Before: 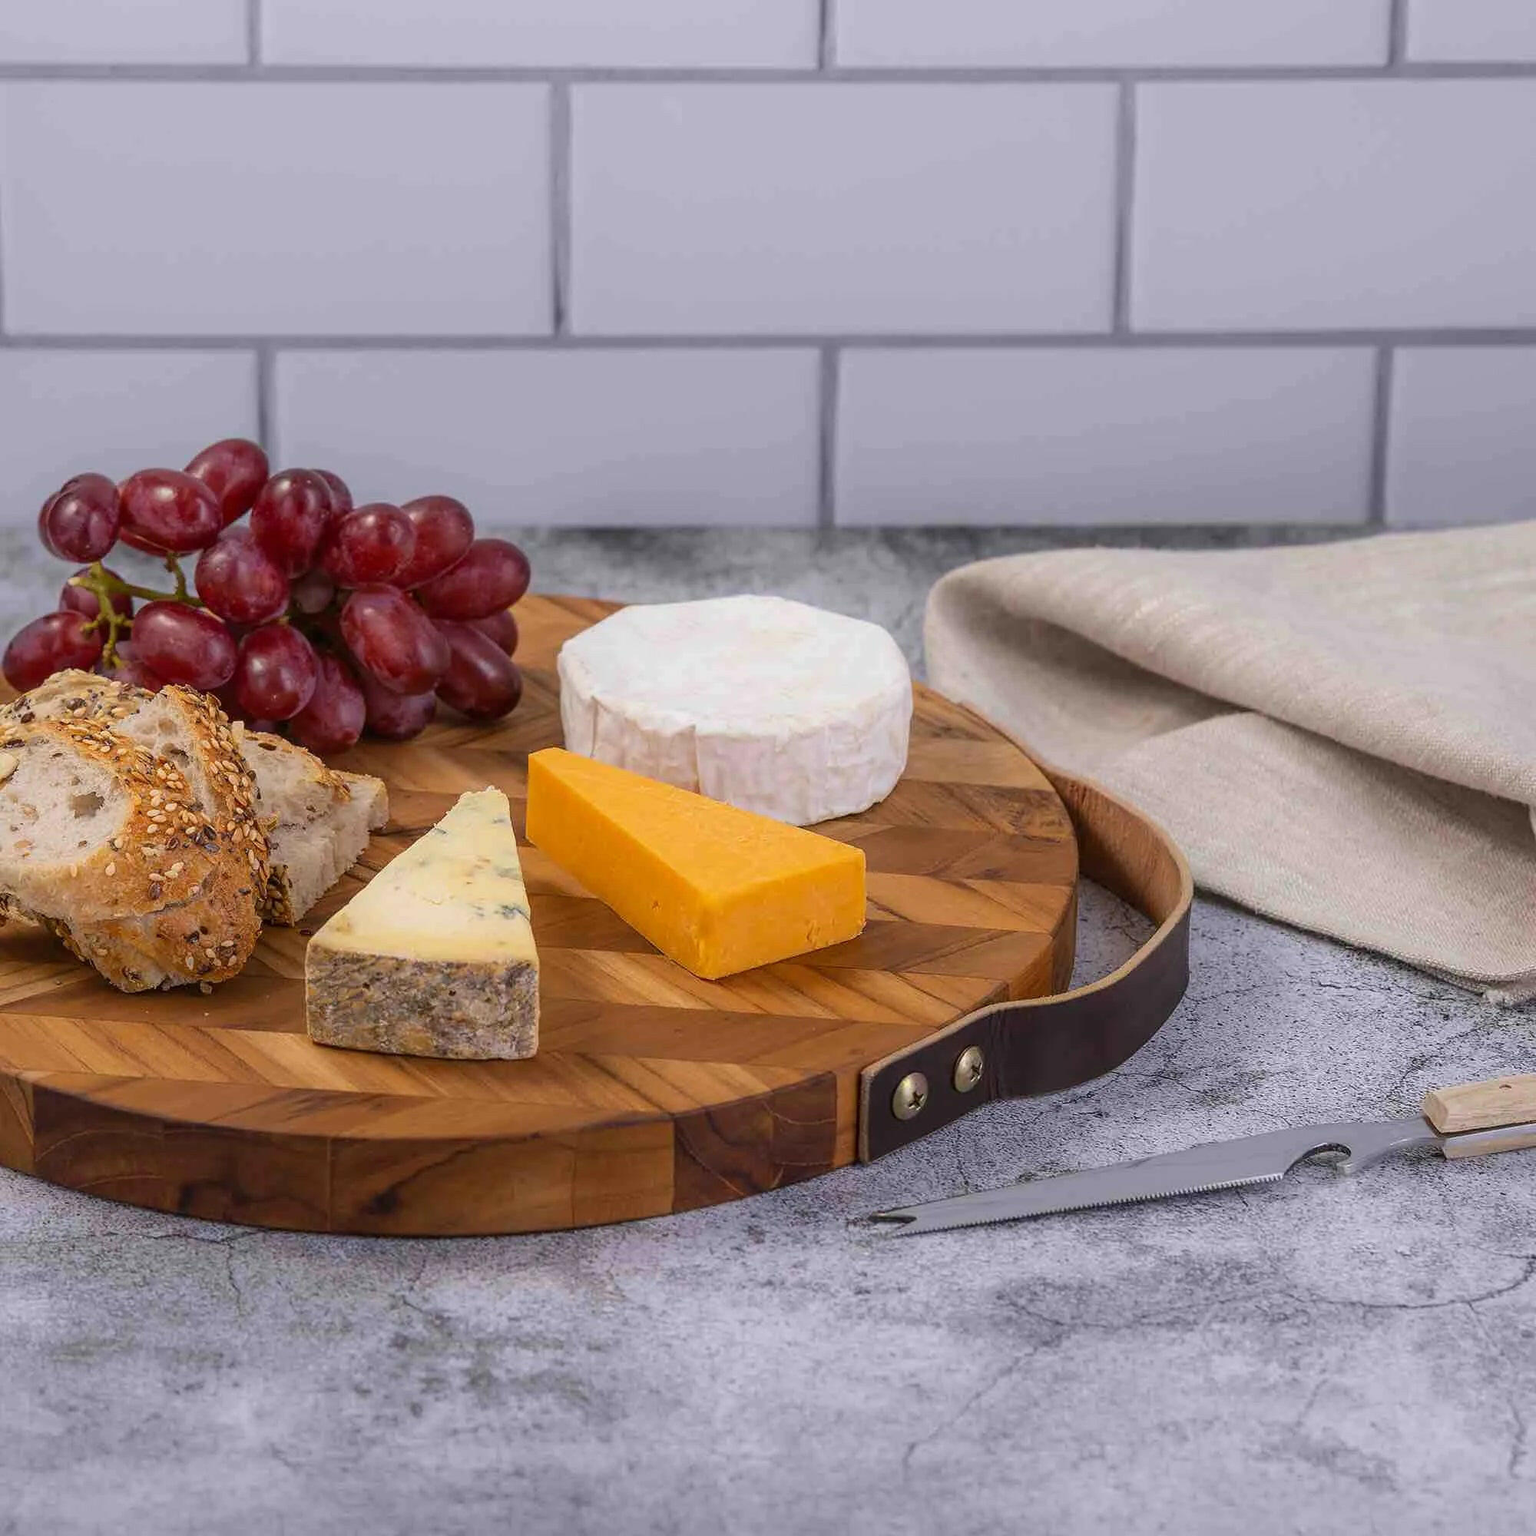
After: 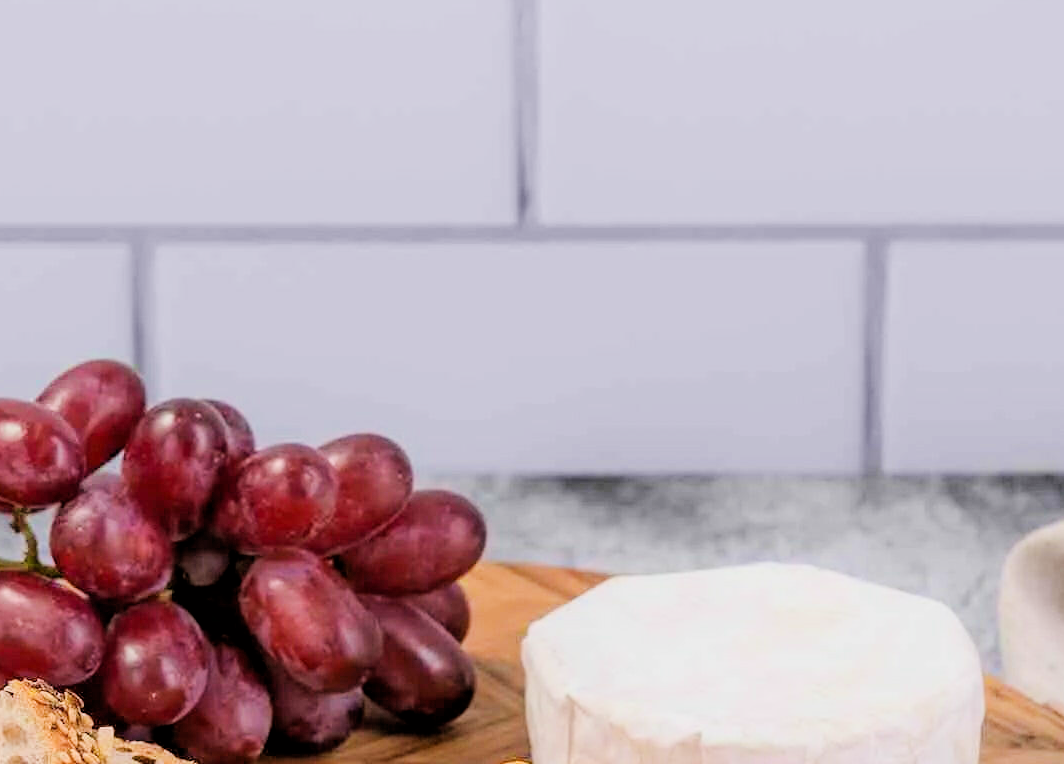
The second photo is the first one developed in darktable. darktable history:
filmic rgb: black relative exposure -2.79 EV, white relative exposure 4.56 EV, hardness 1.75, contrast 1.264
crop: left 10.217%, top 10.619%, right 36.547%, bottom 51.152%
exposure: black level correction 0, exposure 1 EV, compensate highlight preservation false
